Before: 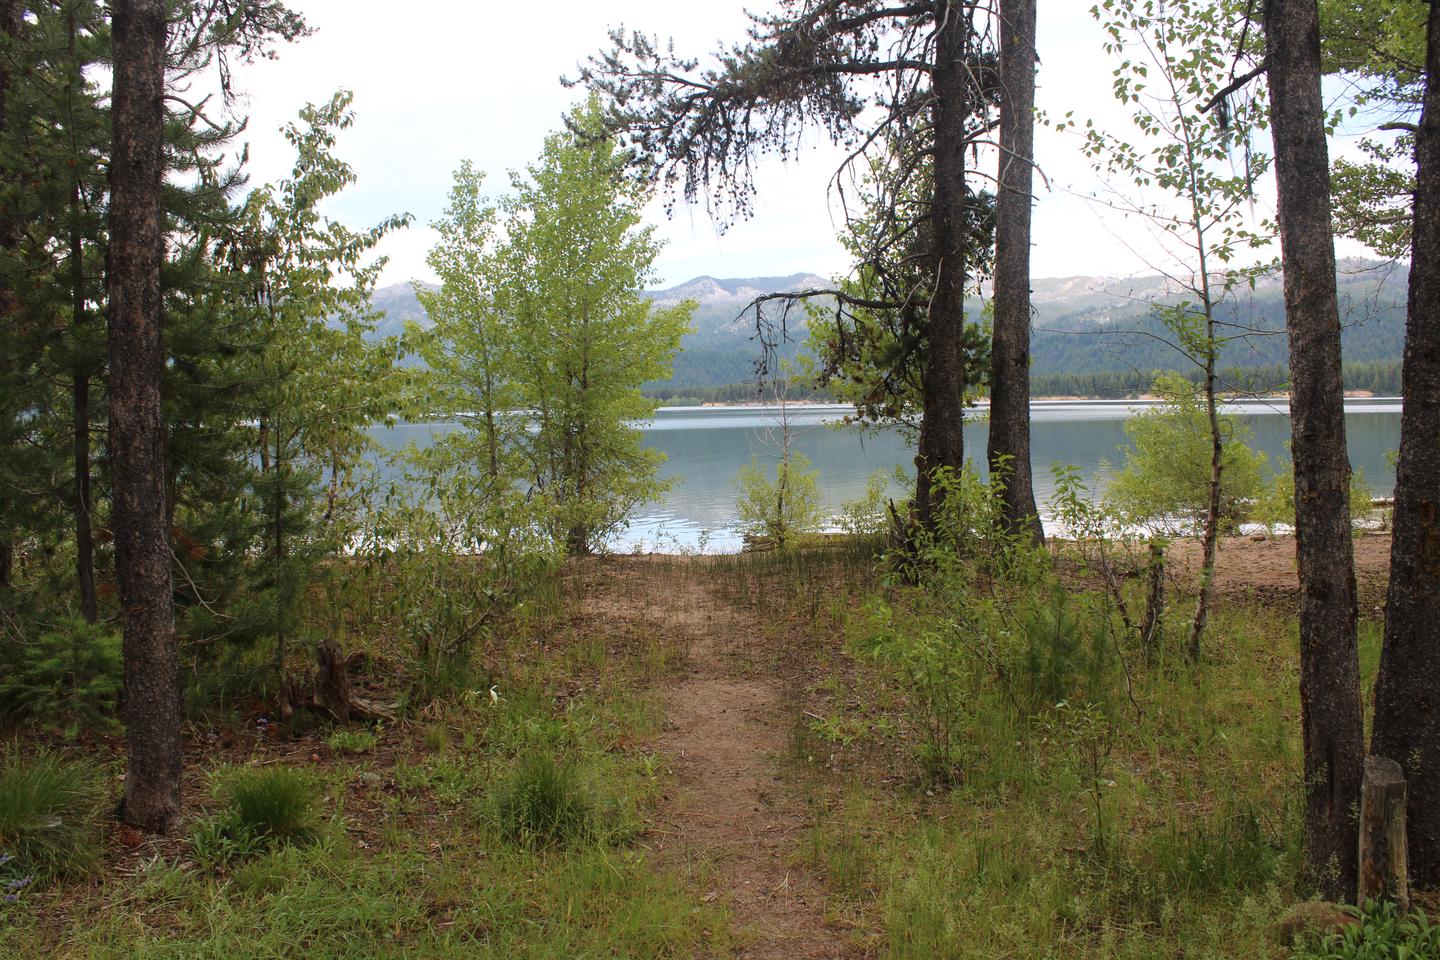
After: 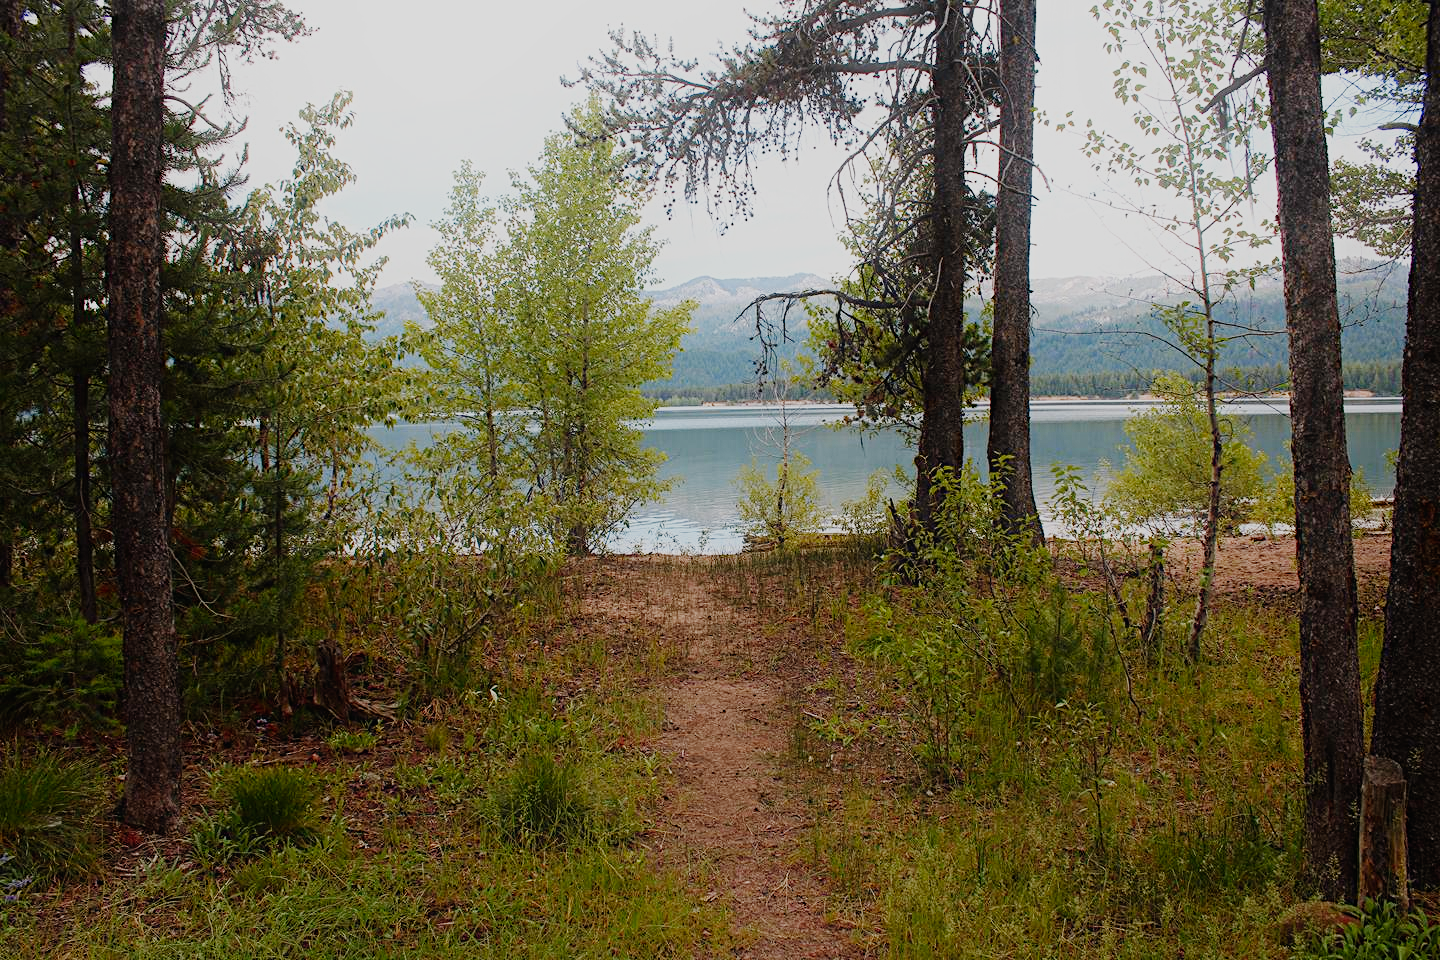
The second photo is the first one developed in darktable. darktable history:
sigmoid "smooth": skew -0.2, preserve hue 0%, red attenuation 0.1, red rotation 0.035, green attenuation 0.1, green rotation -0.017, blue attenuation 0.15, blue rotation -0.052, base primaries Rec2020
contrast equalizer "soft": y [[0.439, 0.44, 0.442, 0.457, 0.493, 0.498], [0.5 ×6], [0.5 ×6], [0 ×6], [0 ×6]]
color balance rgb "basic colorfulness: standard": perceptual saturation grading › global saturation 20%, perceptual saturation grading › highlights -25%, perceptual saturation grading › shadows 25%
color balance rgb "medium contrast": perceptual brilliance grading › highlights 20%, perceptual brilliance grading › mid-tones 10%, perceptual brilliance grading › shadows -20%
diffuse or sharpen "sharpen demosaicing: AA filter": edge sensitivity 1, 1st order anisotropy 100%, 2nd order anisotropy 100%, 3rd order anisotropy 100%, 4th order anisotropy 100%, 1st order speed -25%, 2nd order speed -25%, 3rd order speed -25%, 4th order speed -25%
diffuse or sharpen "diffusion": radius span 77, 1st order speed 50%, 2nd order speed 50%, 3rd order speed 50%, 4th order speed 50% | blend: blend mode normal, opacity 25%; mask: uniform (no mask)
haze removal: strength -0.1, adaptive false
rgb primaries "nice": tint hue -2.48°, red hue -0.024, green purity 1.08, blue hue -0.112, blue purity 1.17
exposure "magic lantern defaults": compensate highlight preservation false
